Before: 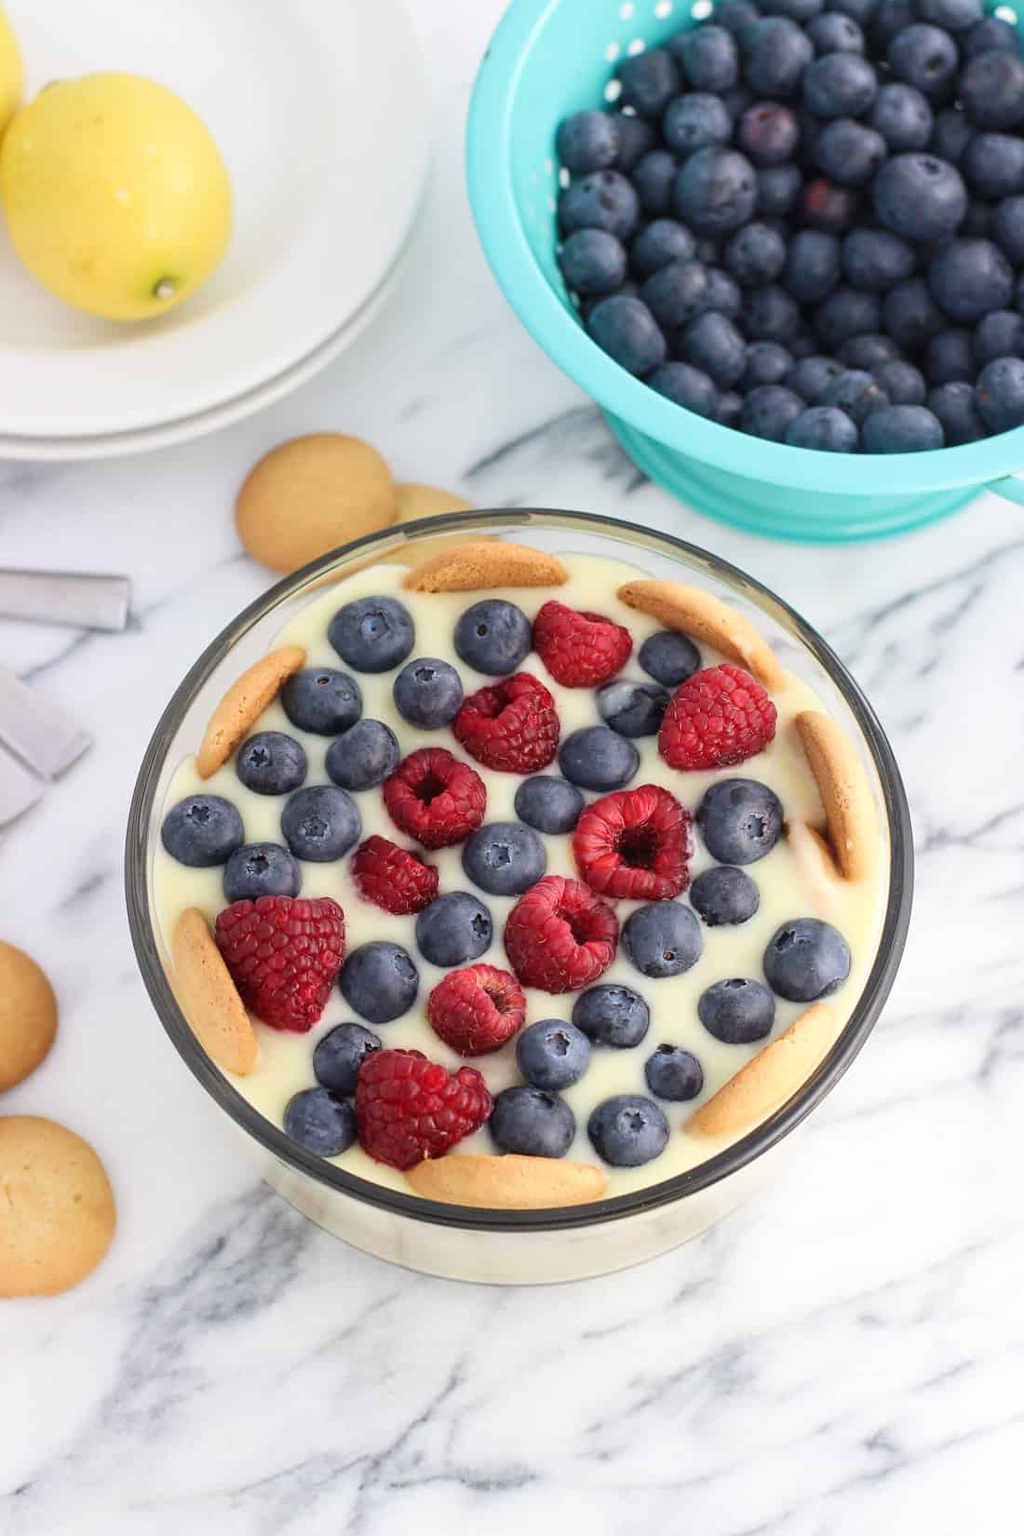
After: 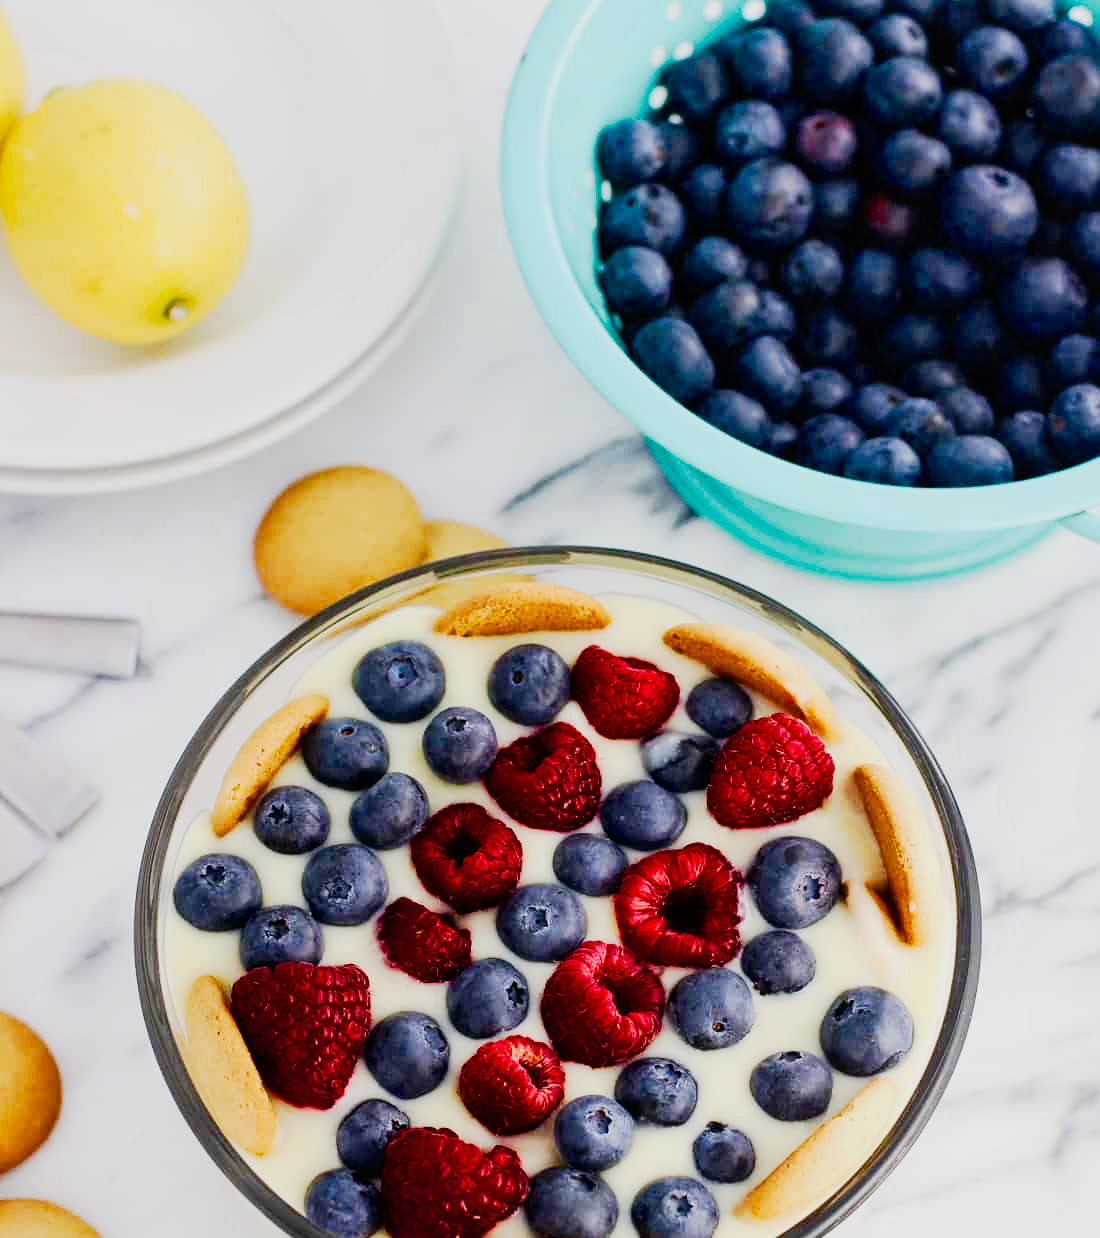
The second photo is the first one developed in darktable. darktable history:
color balance rgb: power › luminance -9.153%, linear chroma grading › global chroma 15.352%, perceptual saturation grading › global saturation 20%, perceptual saturation grading › highlights -25.862%, perceptual saturation grading › shadows 25.996%, global vibrance 6.738%, saturation formula JzAzBz (2021)
exposure: exposure -0.042 EV, compensate exposure bias true, compensate highlight preservation false
crop: bottom 24.953%
tone curve: curves: ch0 [(0, 0.017) (0.091, 0.046) (0.298, 0.287) (0.439, 0.482) (0.64, 0.729) (0.785, 0.817) (0.995, 0.917)]; ch1 [(0, 0) (0.384, 0.365) (0.463, 0.447) (0.486, 0.474) (0.503, 0.497) (0.526, 0.52) (0.555, 0.564) (0.578, 0.595) (0.638, 0.644) (0.766, 0.773) (1, 1)]; ch2 [(0, 0) (0.374, 0.344) (0.449, 0.434) (0.501, 0.501) (0.528, 0.519) (0.569, 0.589) (0.61, 0.646) (0.666, 0.688) (1, 1)], preserve colors none
local contrast: mode bilateral grid, contrast 20, coarseness 50, detail 119%, midtone range 0.2
